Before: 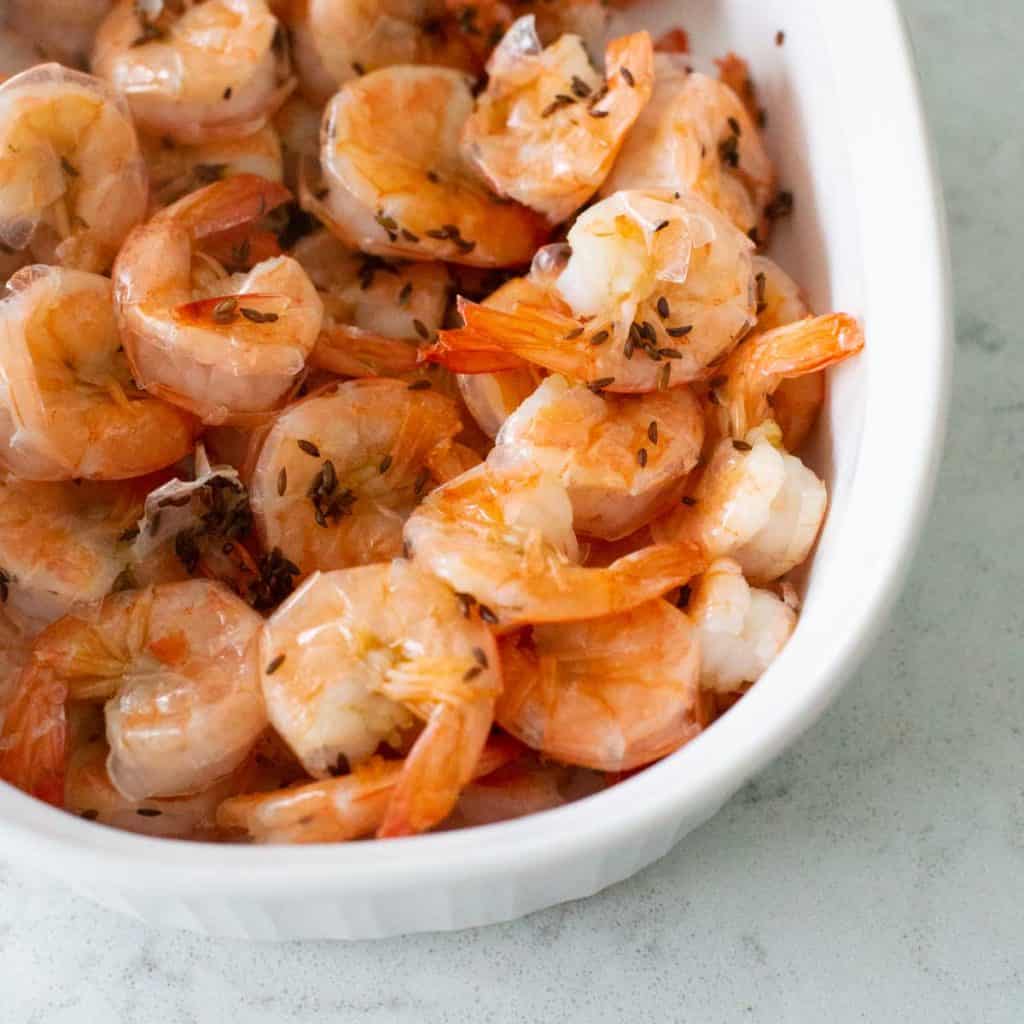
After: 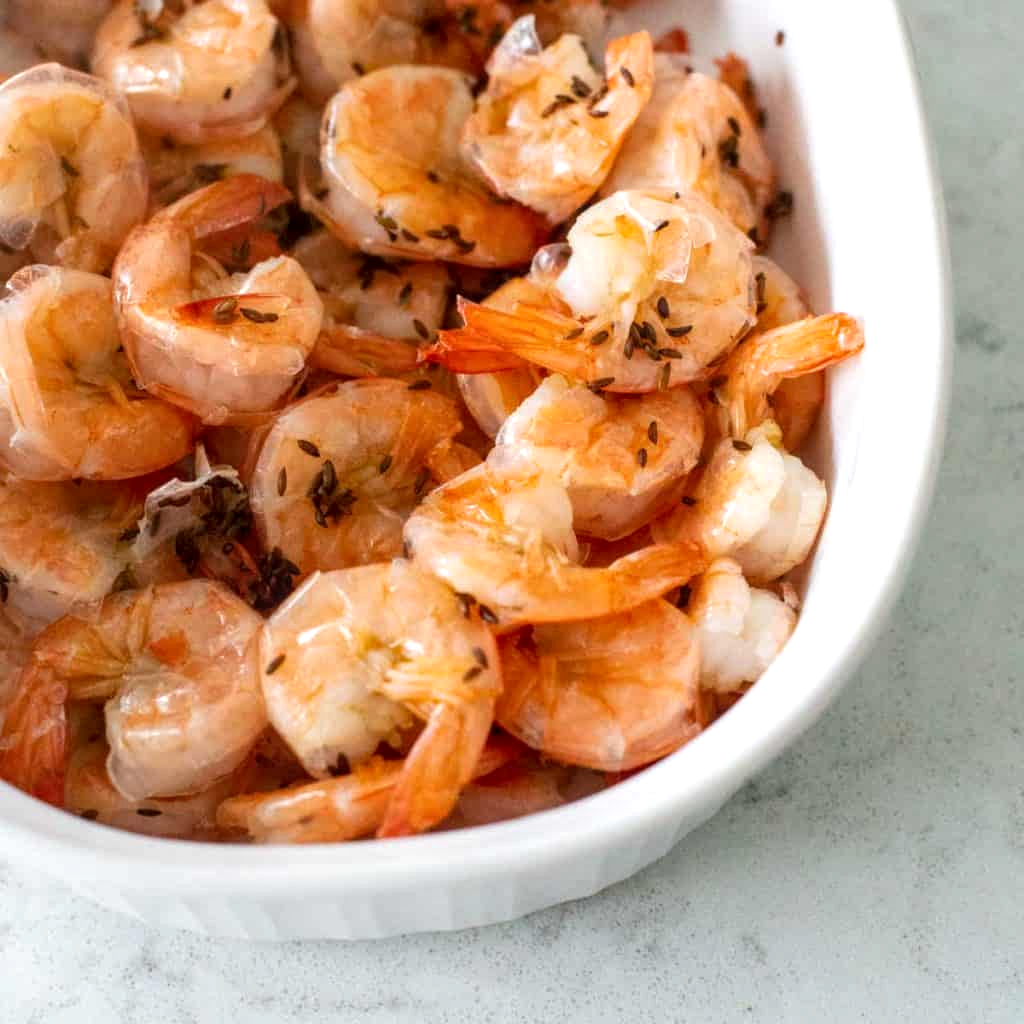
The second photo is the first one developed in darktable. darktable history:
local contrast: on, module defaults
exposure: exposure 0.131 EV, compensate exposure bias true, compensate highlight preservation false
